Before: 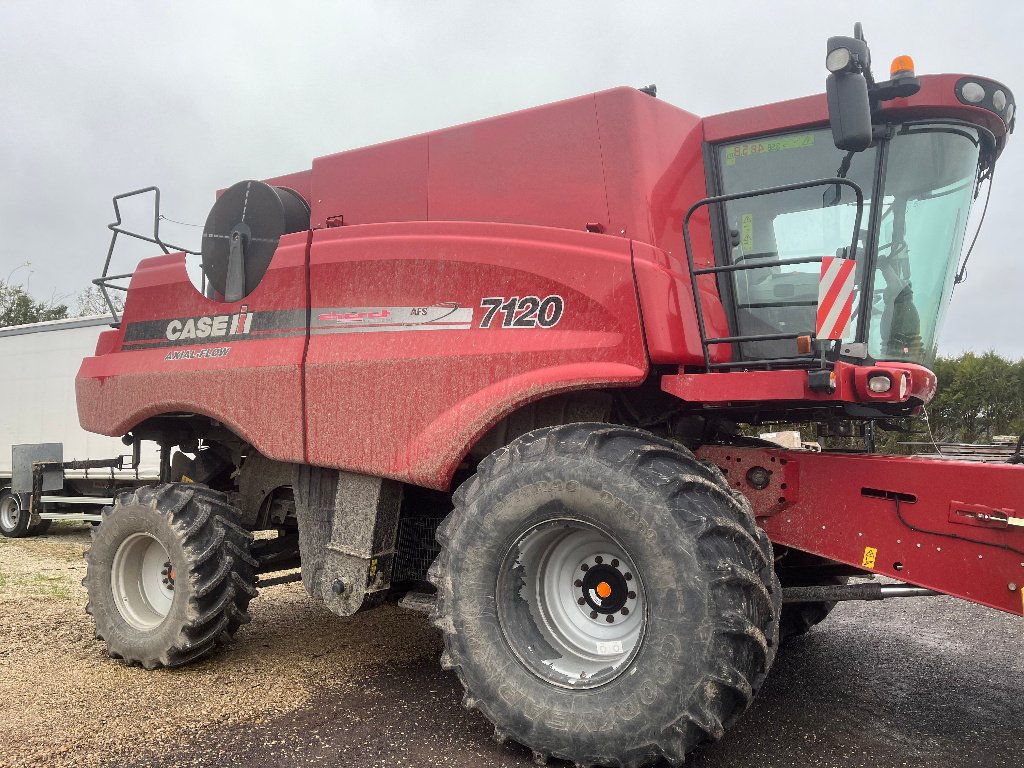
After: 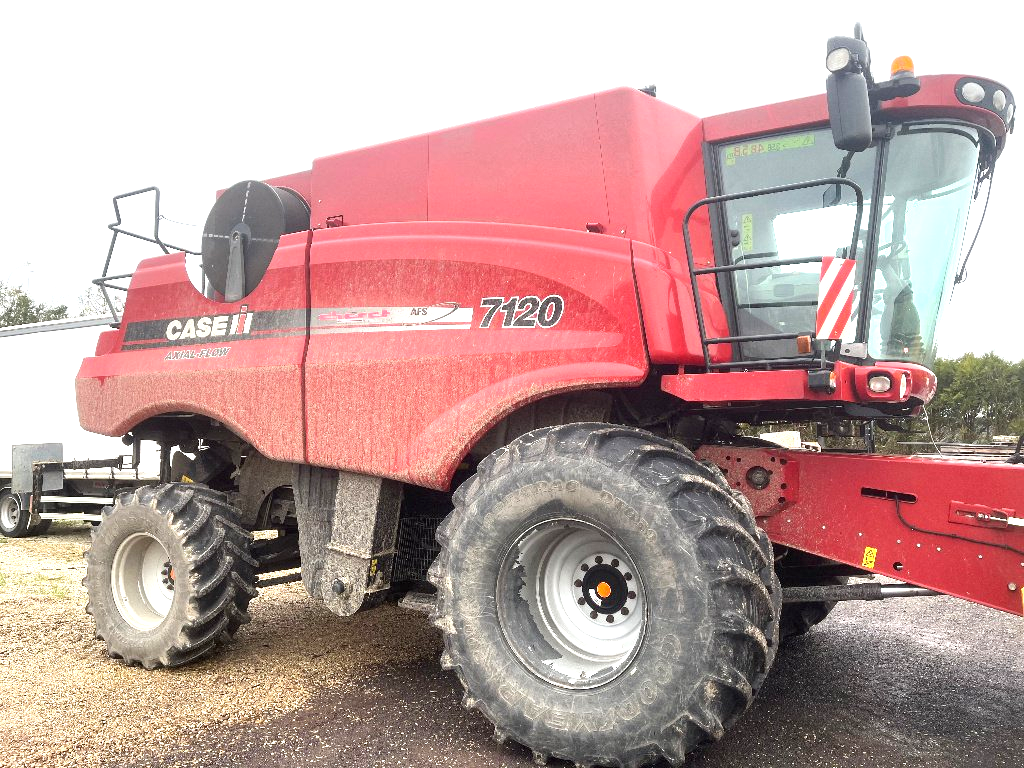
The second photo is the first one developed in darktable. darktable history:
base curve: preserve colors none
exposure: black level correction 0, exposure 1 EV, compensate exposure bias true, compensate highlight preservation false
tone equalizer: on, module defaults
